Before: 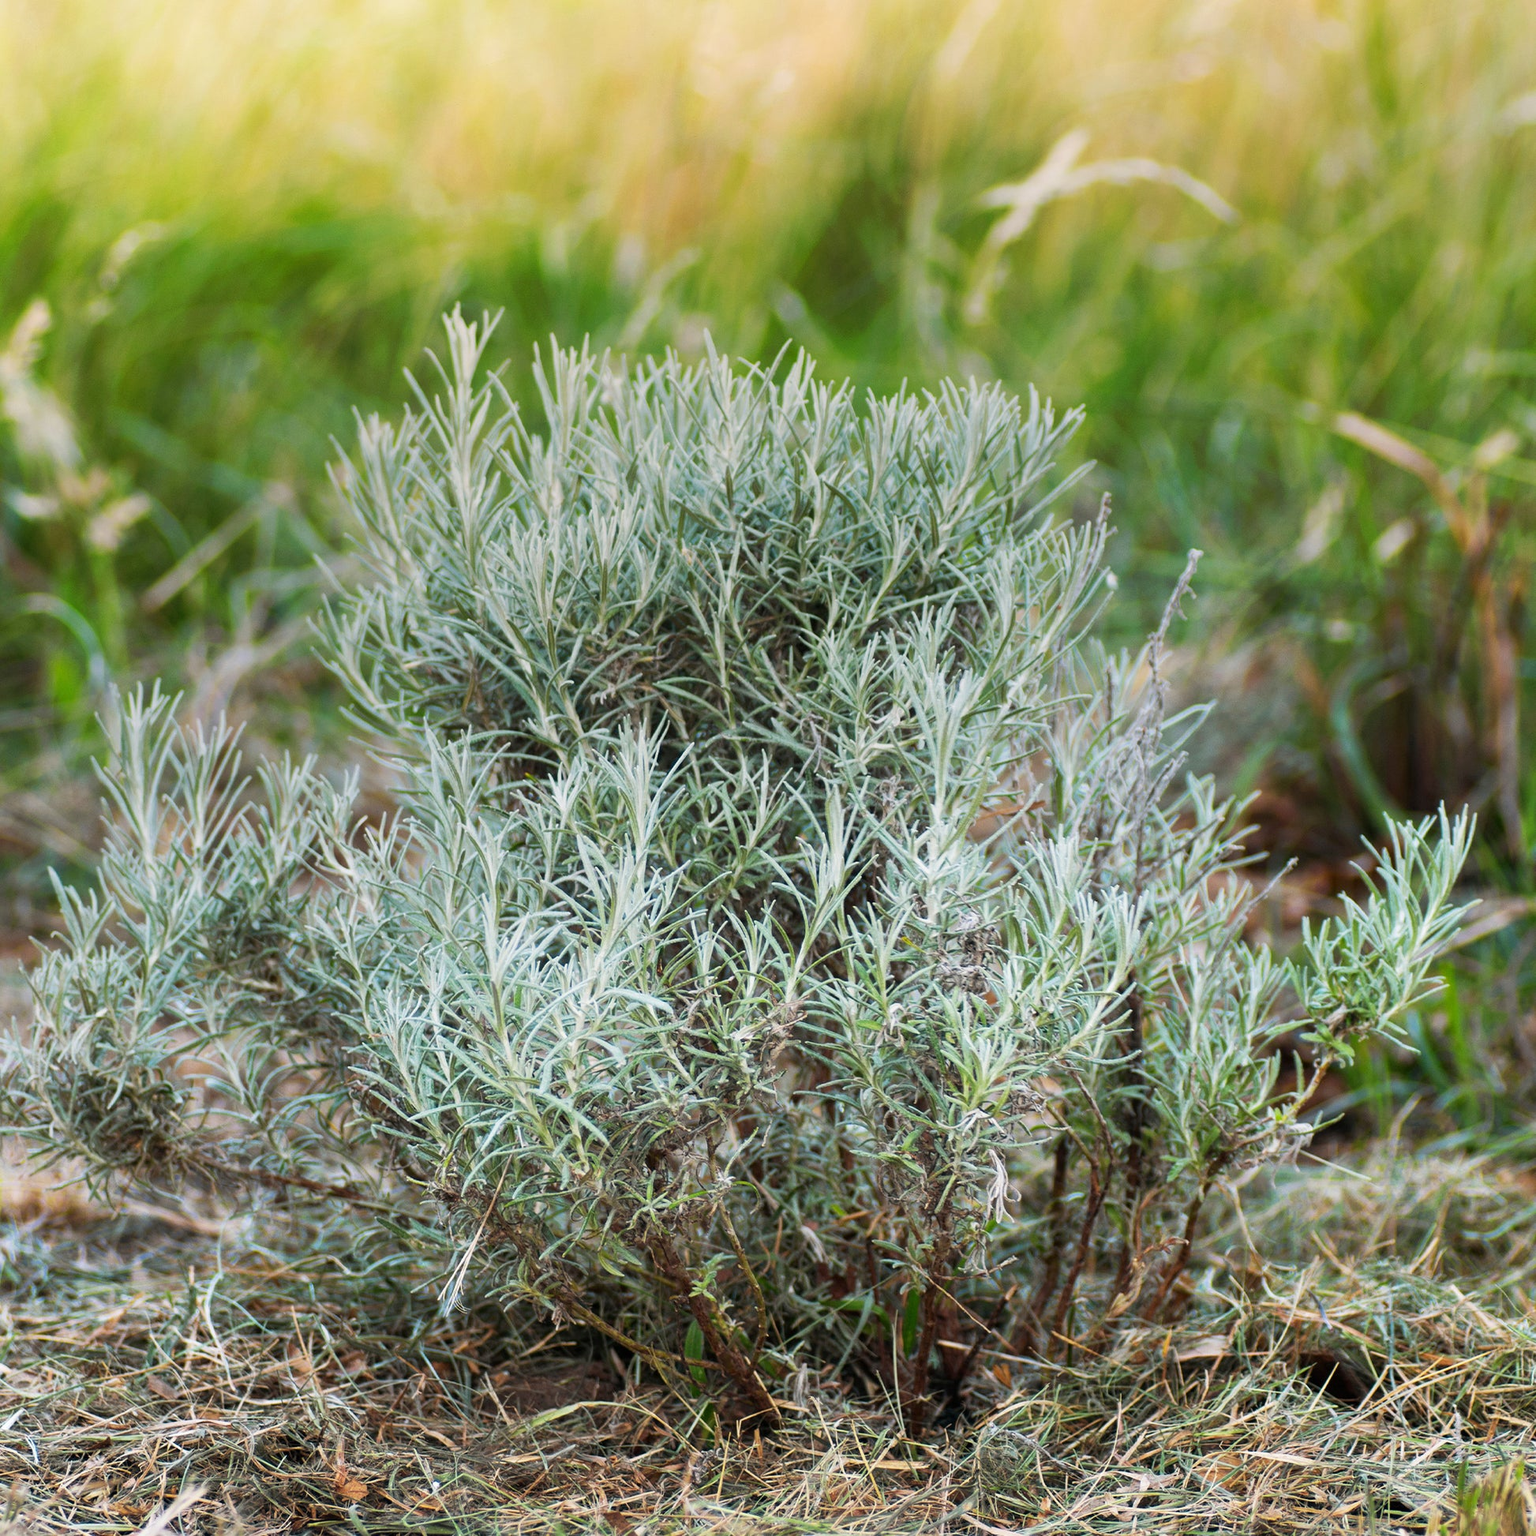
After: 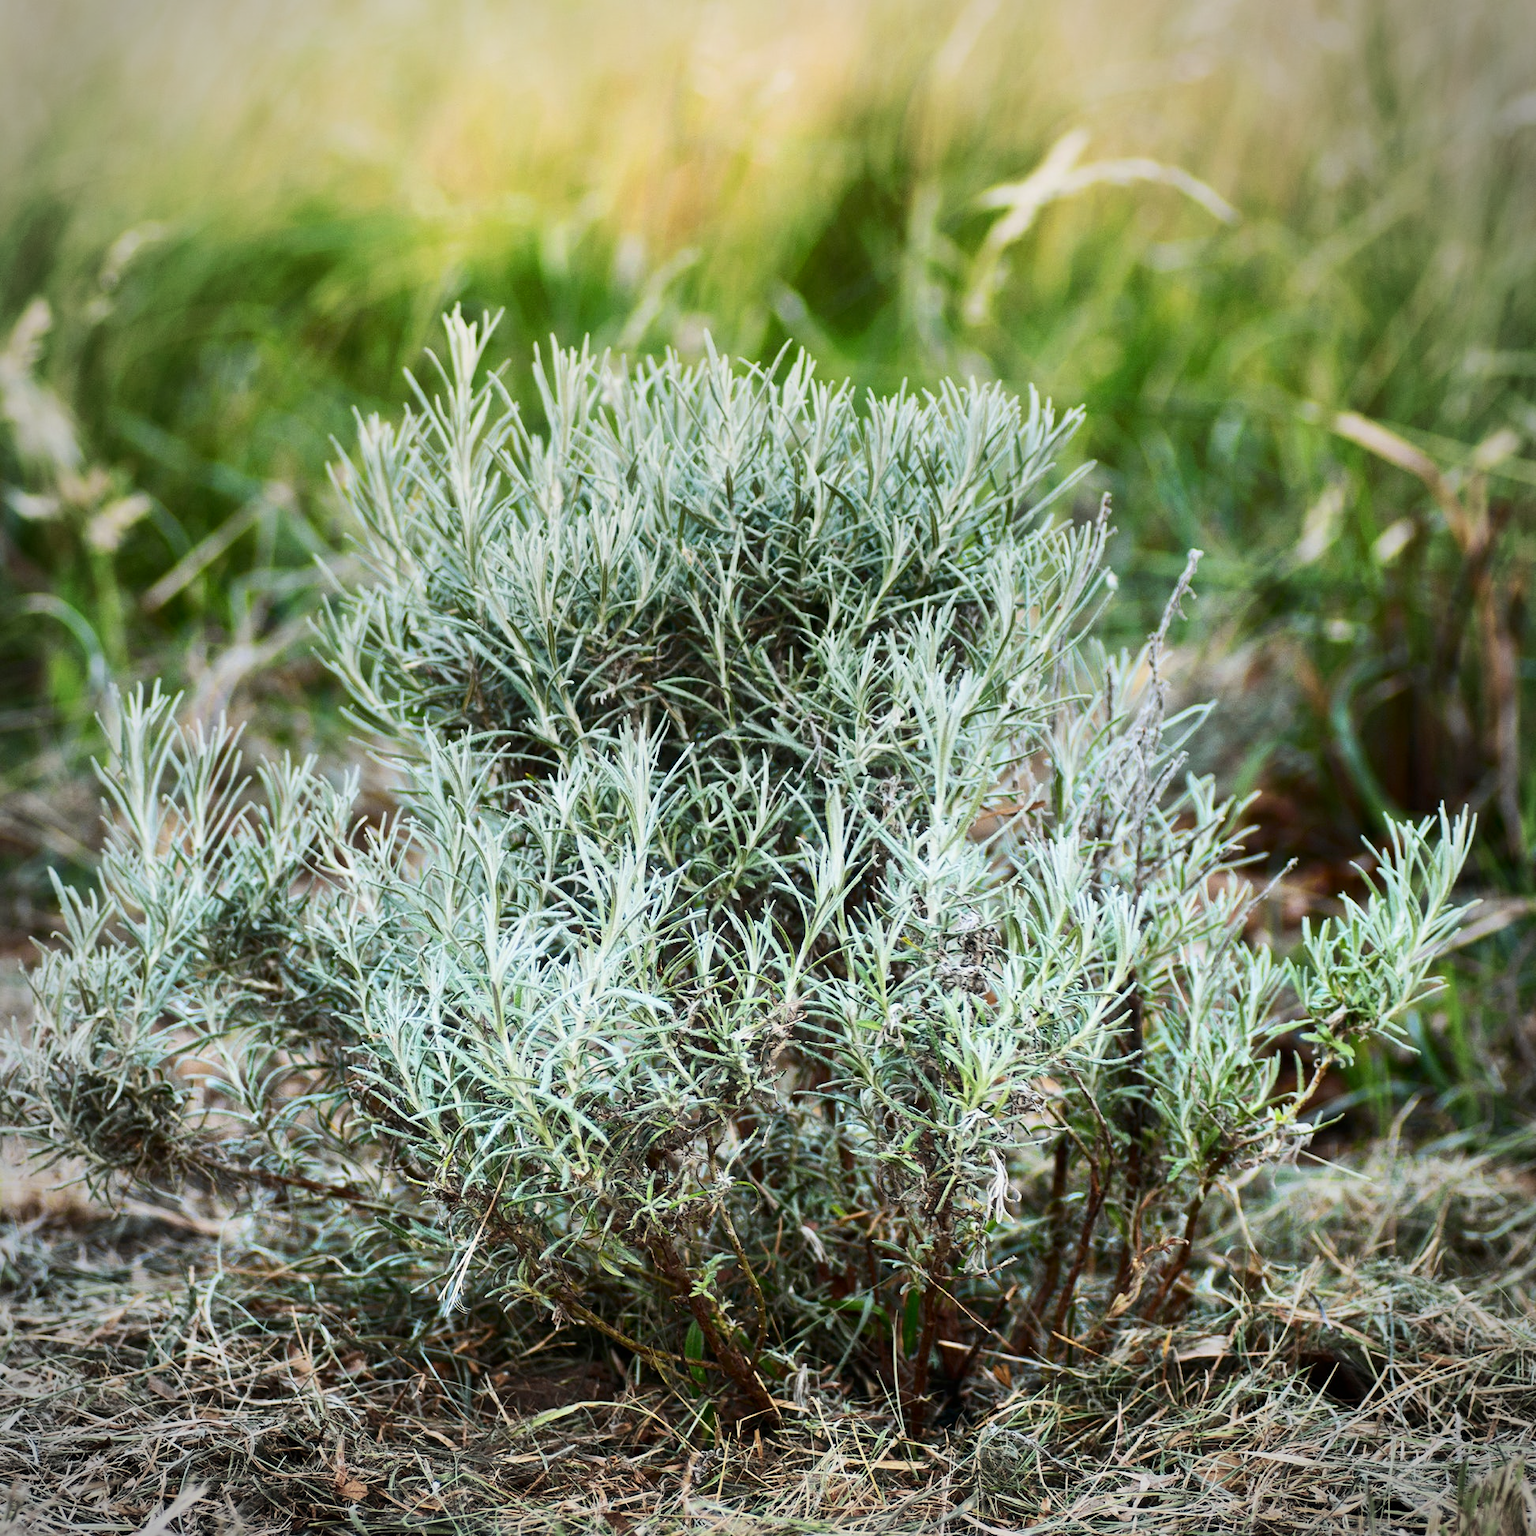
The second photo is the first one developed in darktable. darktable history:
shadows and highlights: shadows 25, highlights -25
contrast brightness saturation: contrast 0.28
white balance: red 0.978, blue 0.999
vignetting: automatic ratio true
